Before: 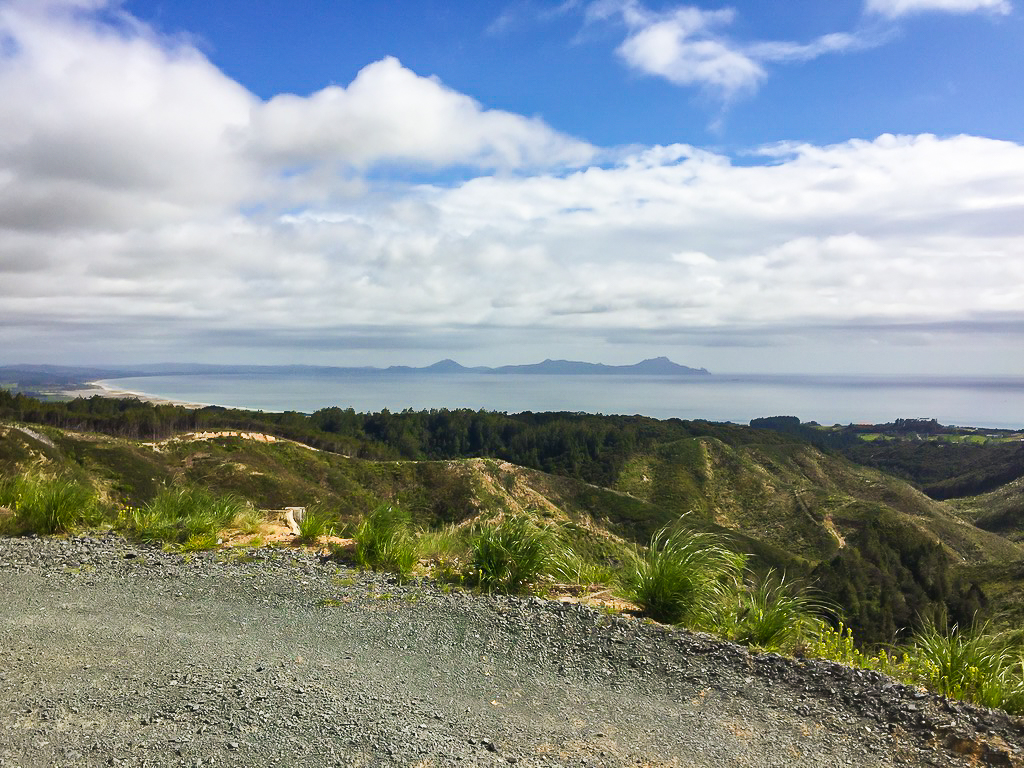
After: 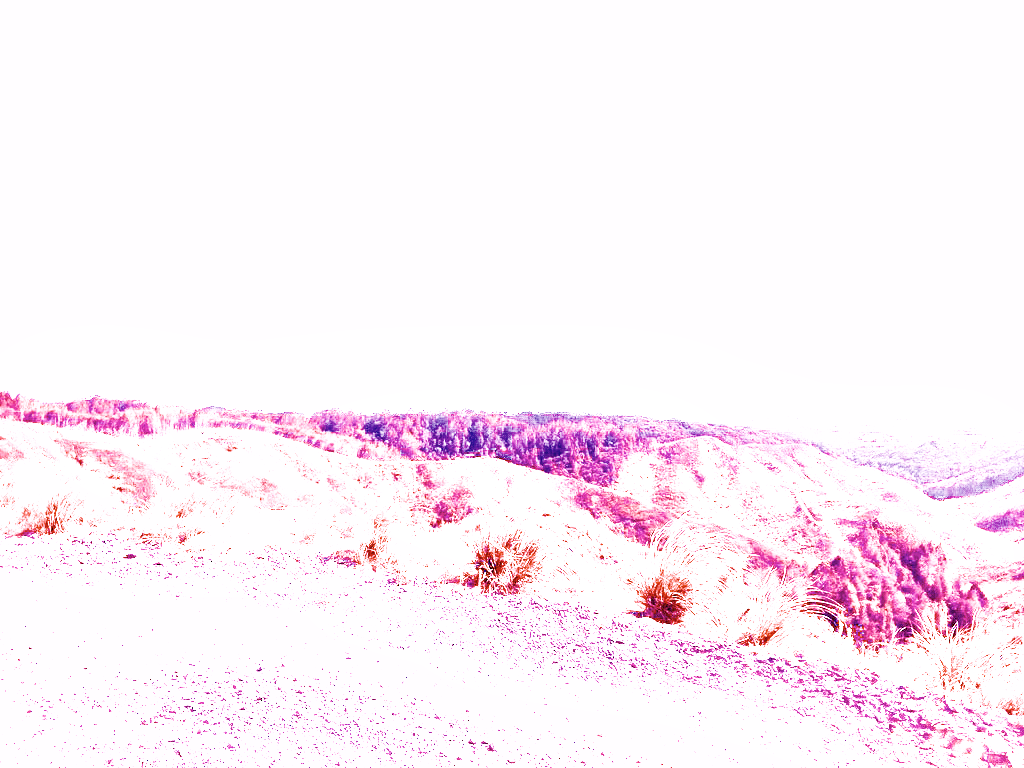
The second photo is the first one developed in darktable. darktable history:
color correction: highlights a* 3.12, highlights b* -1.55, shadows a* -0.101, shadows b* 2.52, saturation 0.98
color balance rgb: perceptual saturation grading › global saturation 20%, global vibrance 20%
white balance: red 8, blue 8
local contrast: mode bilateral grid, contrast 20, coarseness 50, detail 120%, midtone range 0.2
contrast brightness saturation: contrast 0.1, saturation -0.36
filmic rgb: black relative exposure -7.75 EV, white relative exposure 4.4 EV, threshold 3 EV, target black luminance 0%, hardness 3.76, latitude 50.51%, contrast 1.074, highlights saturation mix 10%, shadows ↔ highlights balance -0.22%, color science v4 (2020), enable highlight reconstruction true
